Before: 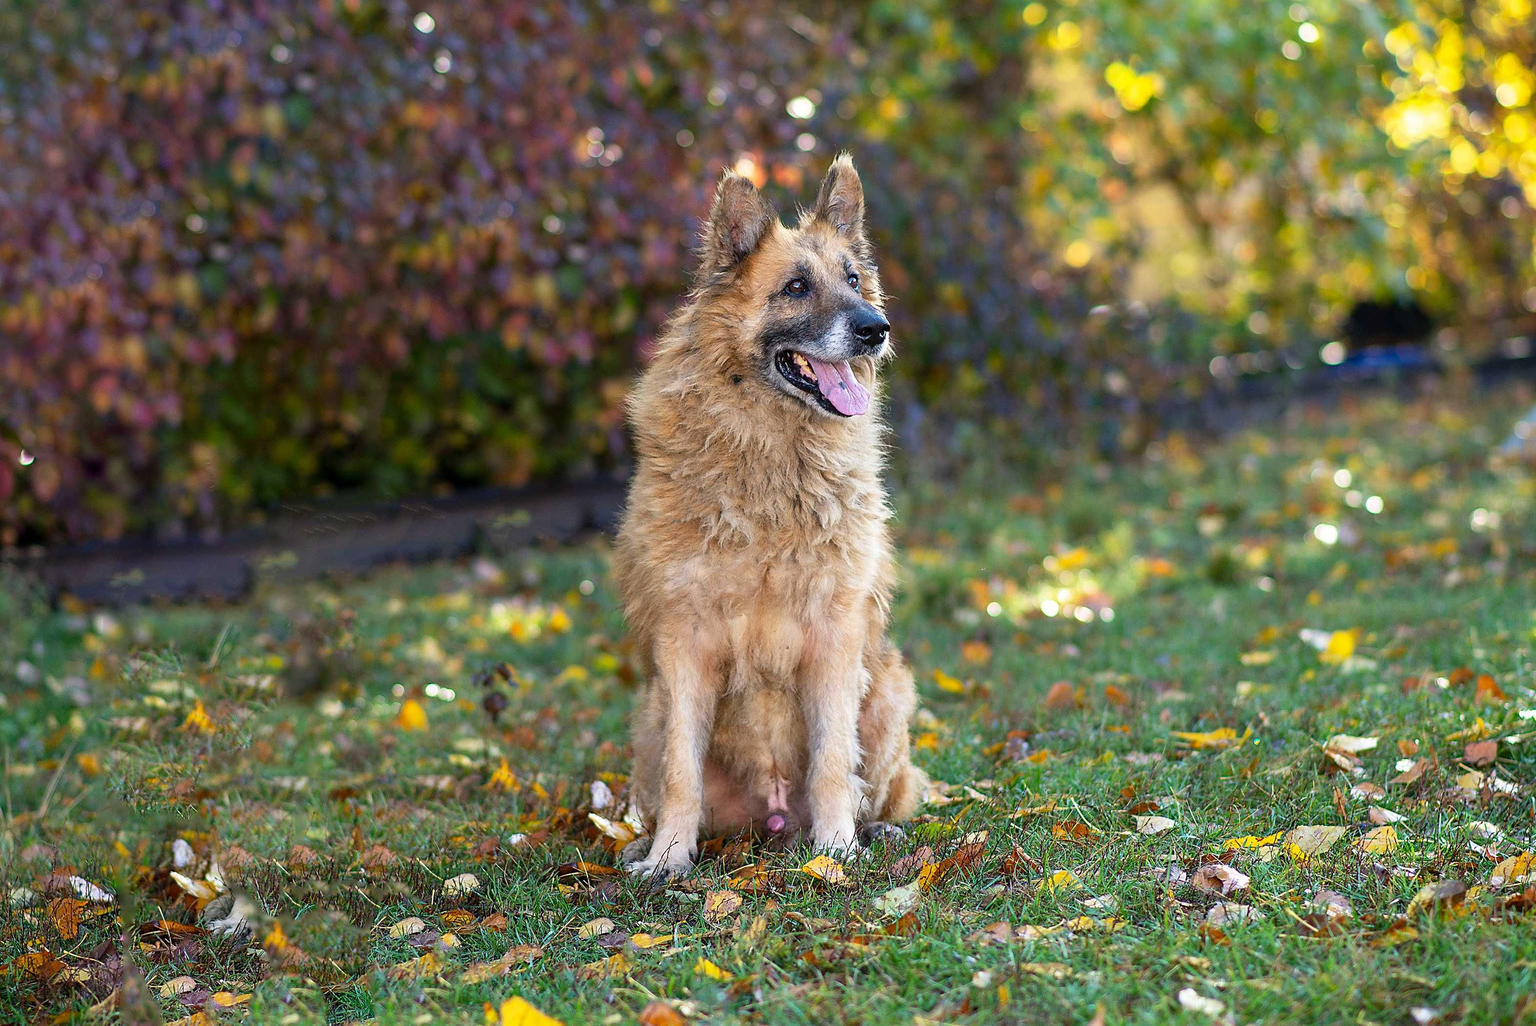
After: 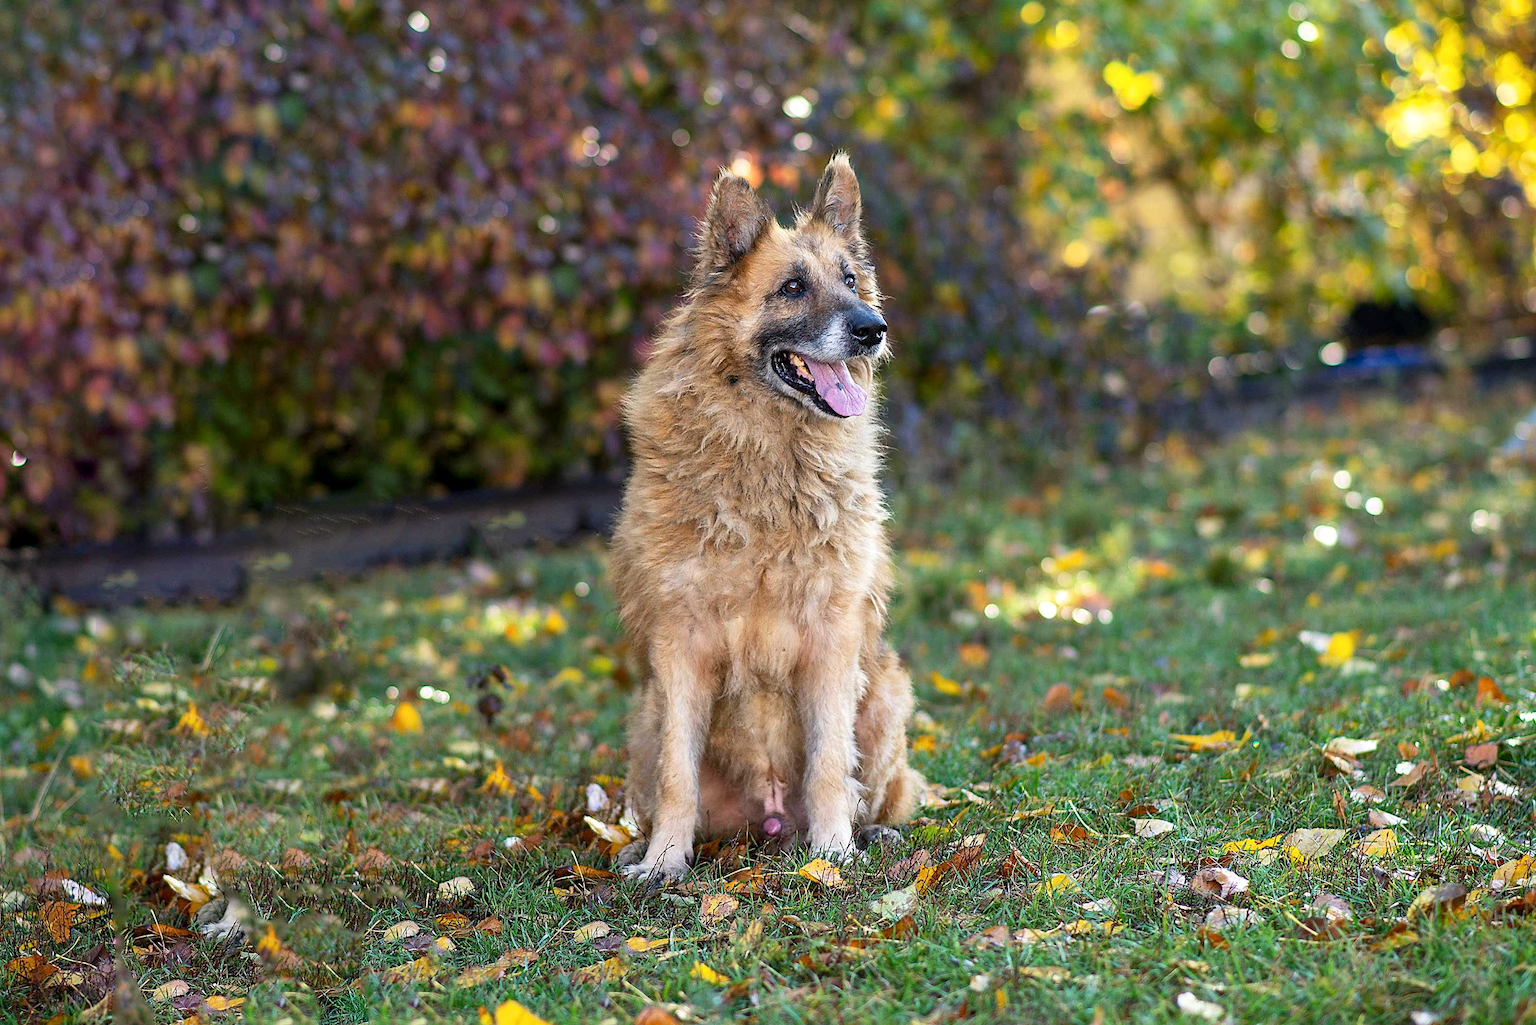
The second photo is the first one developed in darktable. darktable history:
crop and rotate: left 0.565%, top 0.171%, bottom 0.415%
local contrast: mode bilateral grid, contrast 19, coarseness 51, detail 119%, midtone range 0.2
